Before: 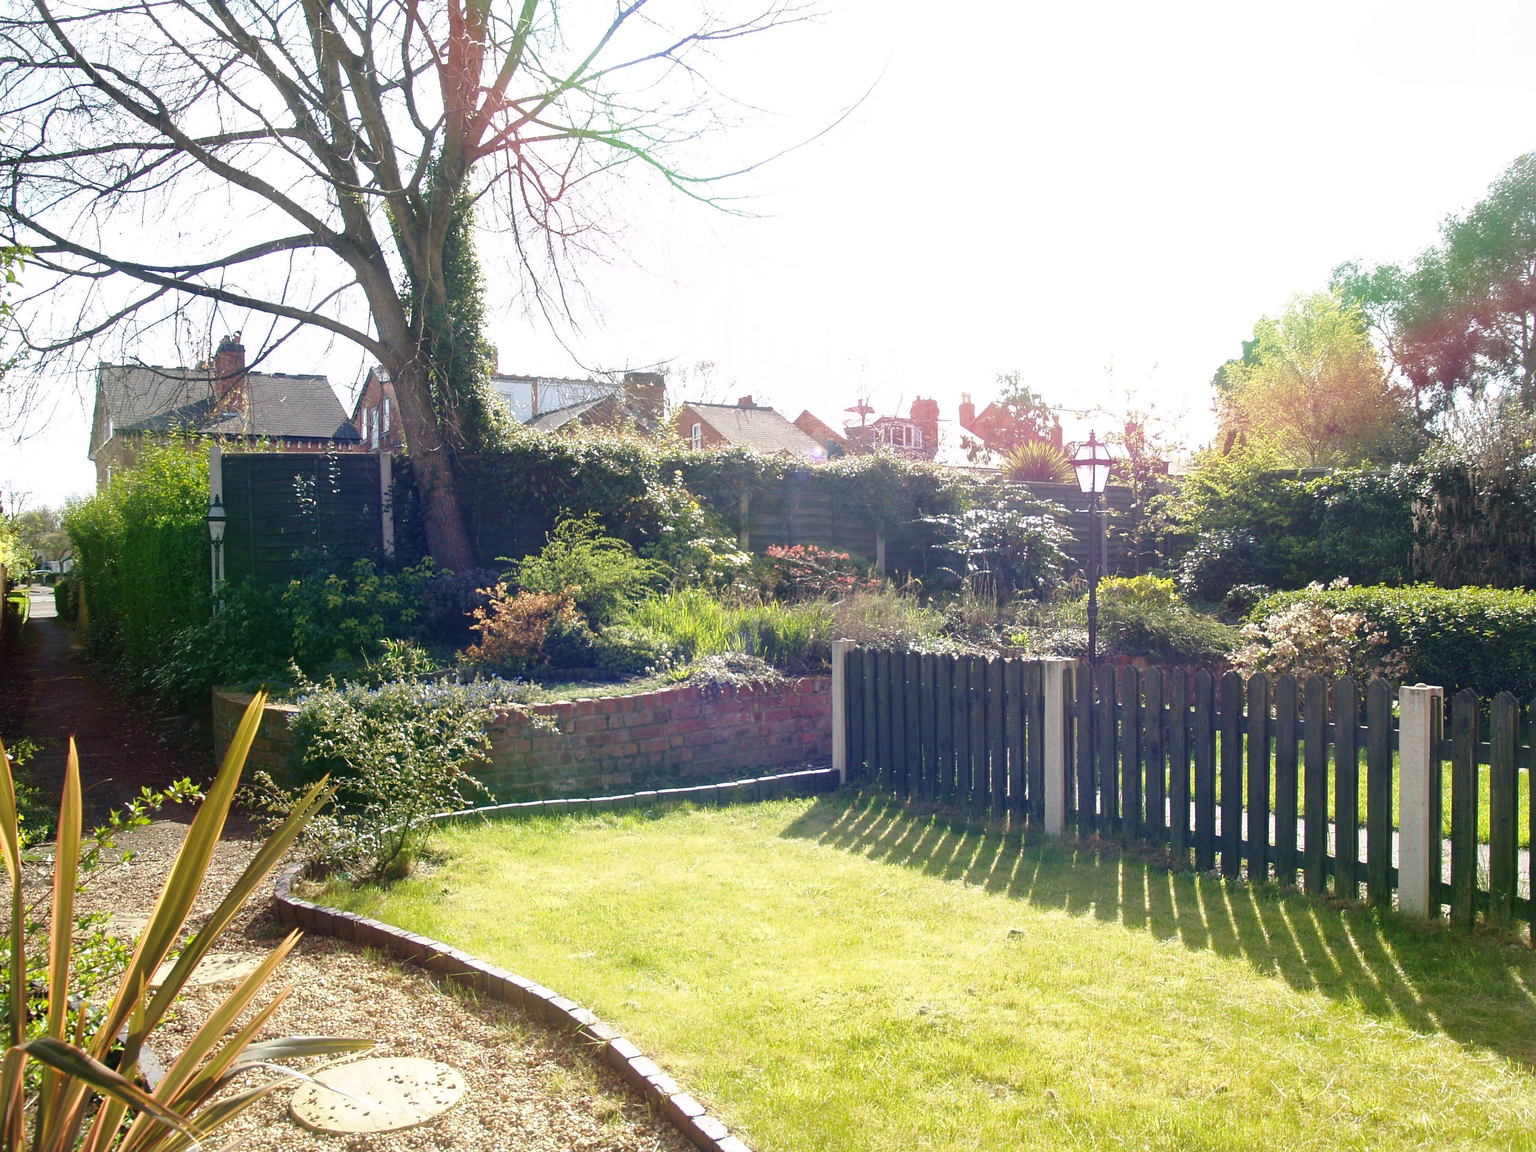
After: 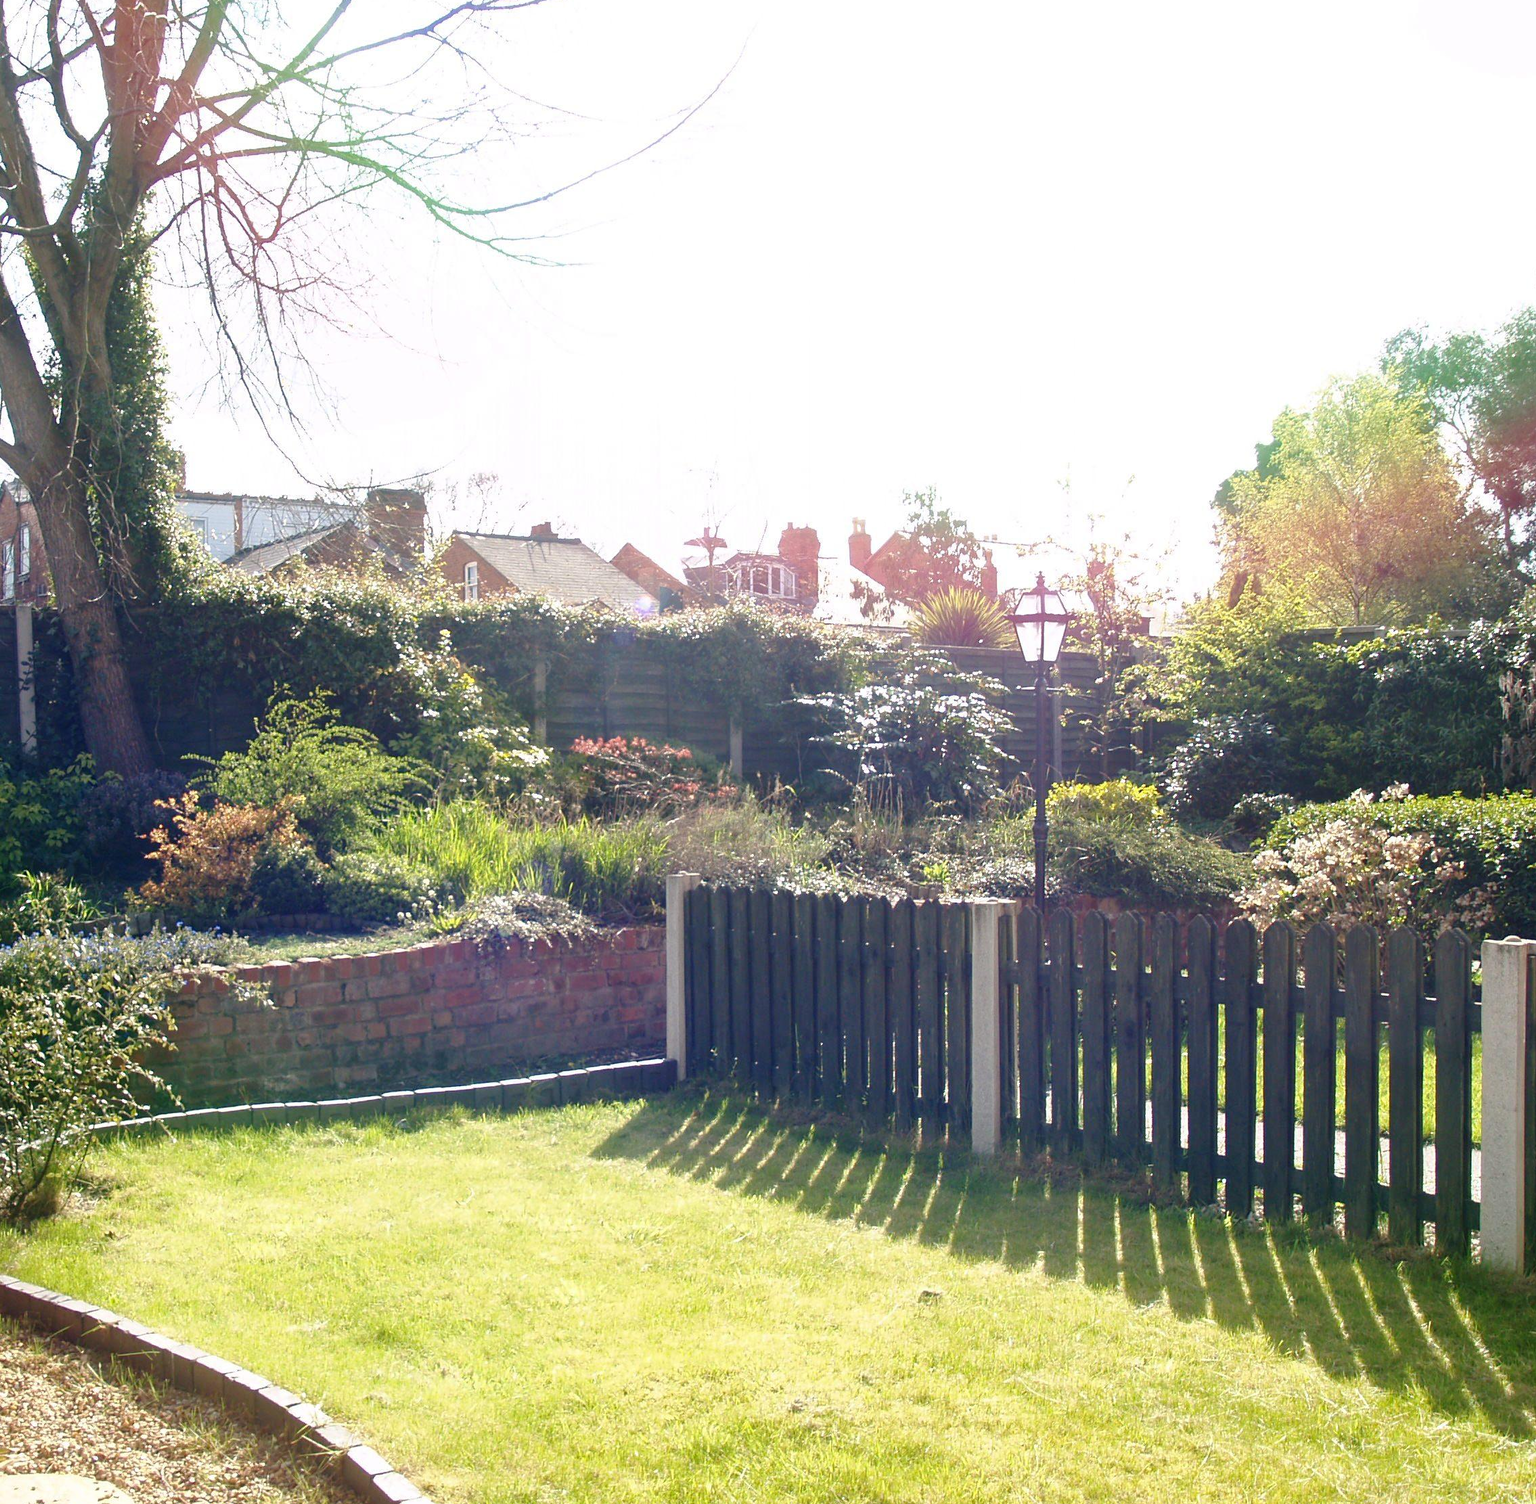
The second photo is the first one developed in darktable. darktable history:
crop and rotate: left 24.034%, top 2.838%, right 6.406%, bottom 6.299%
